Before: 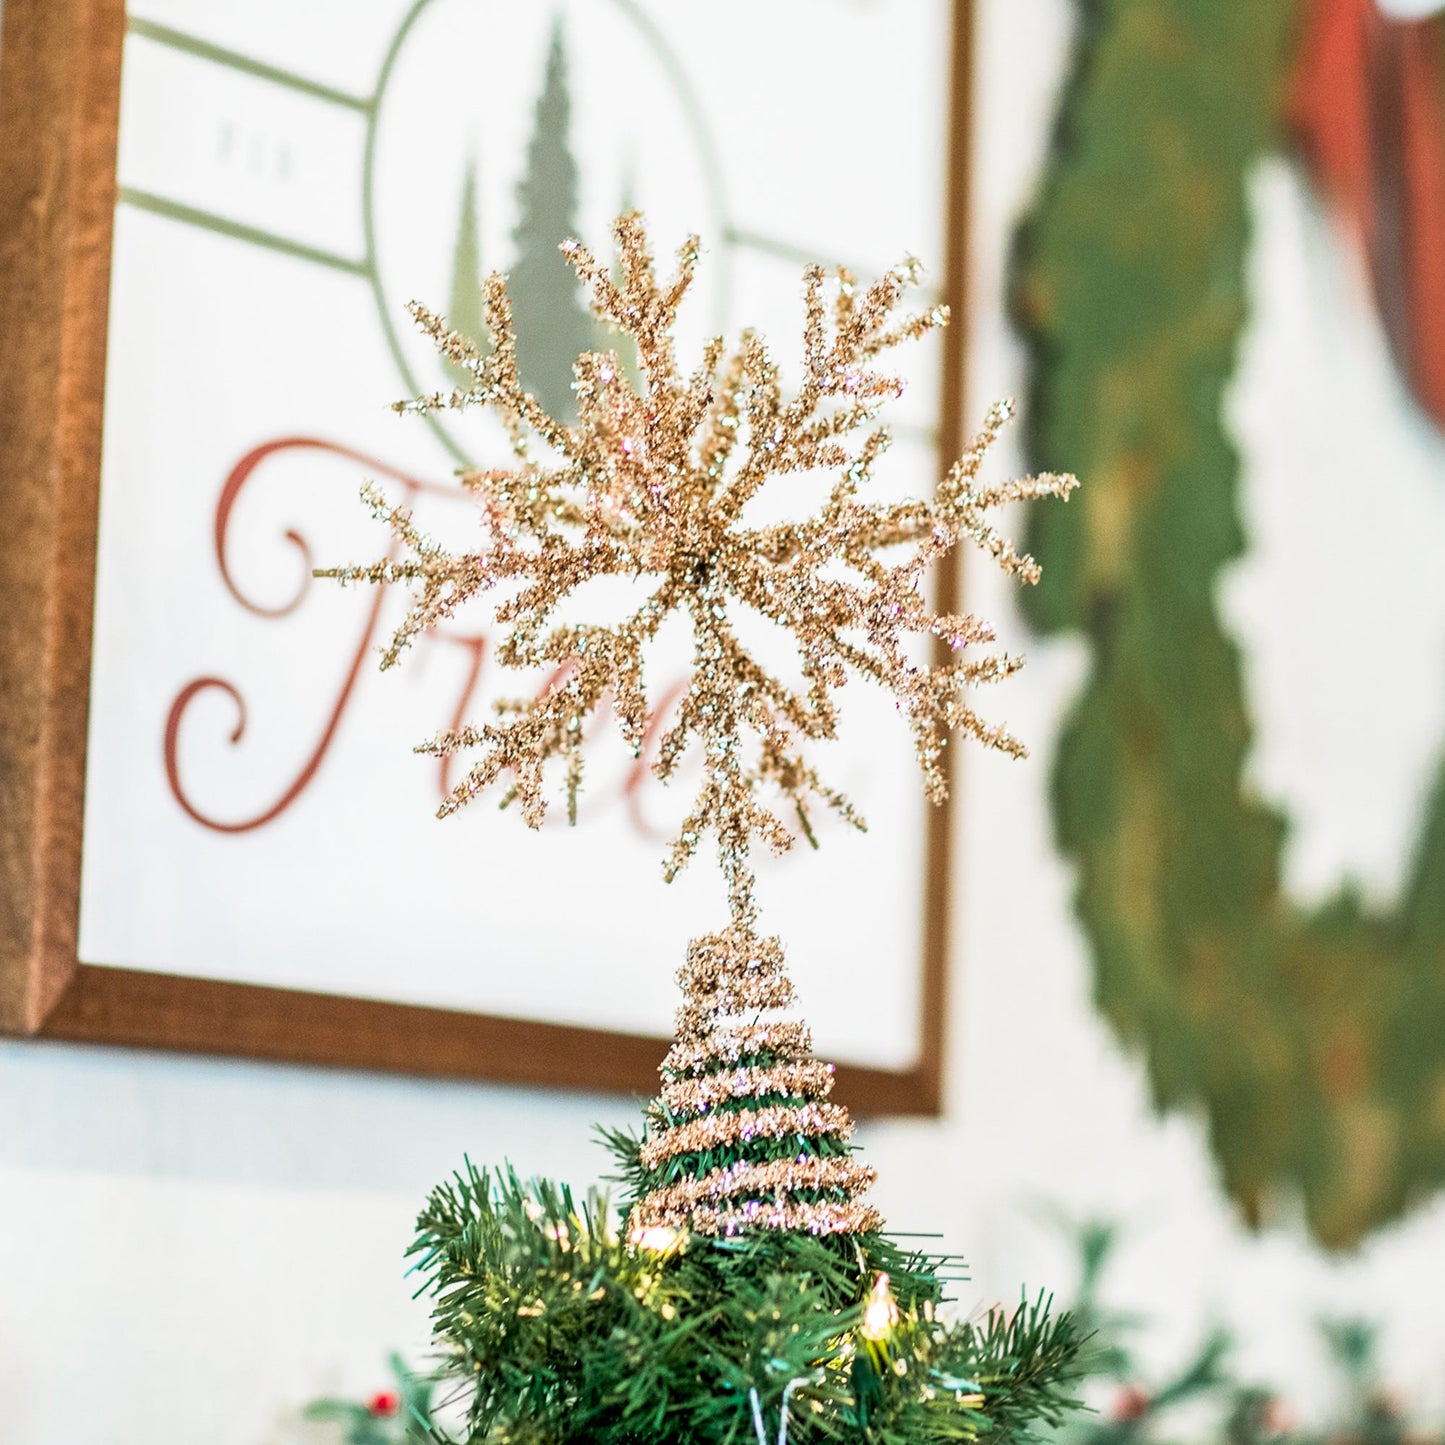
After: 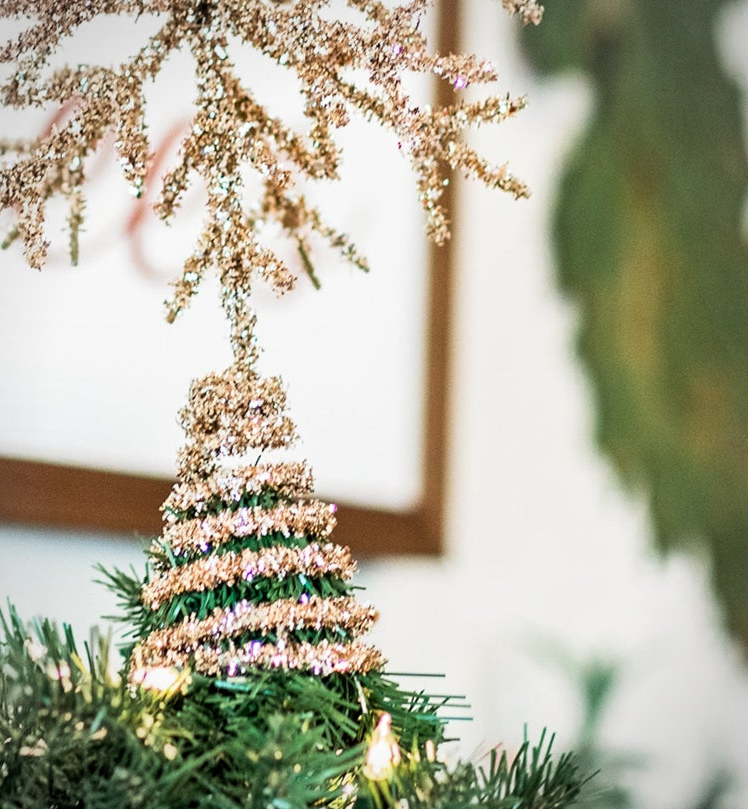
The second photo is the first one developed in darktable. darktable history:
crop: left 34.479%, top 38.822%, right 13.718%, bottom 5.172%
vignetting: fall-off radius 45%, brightness -0.33
